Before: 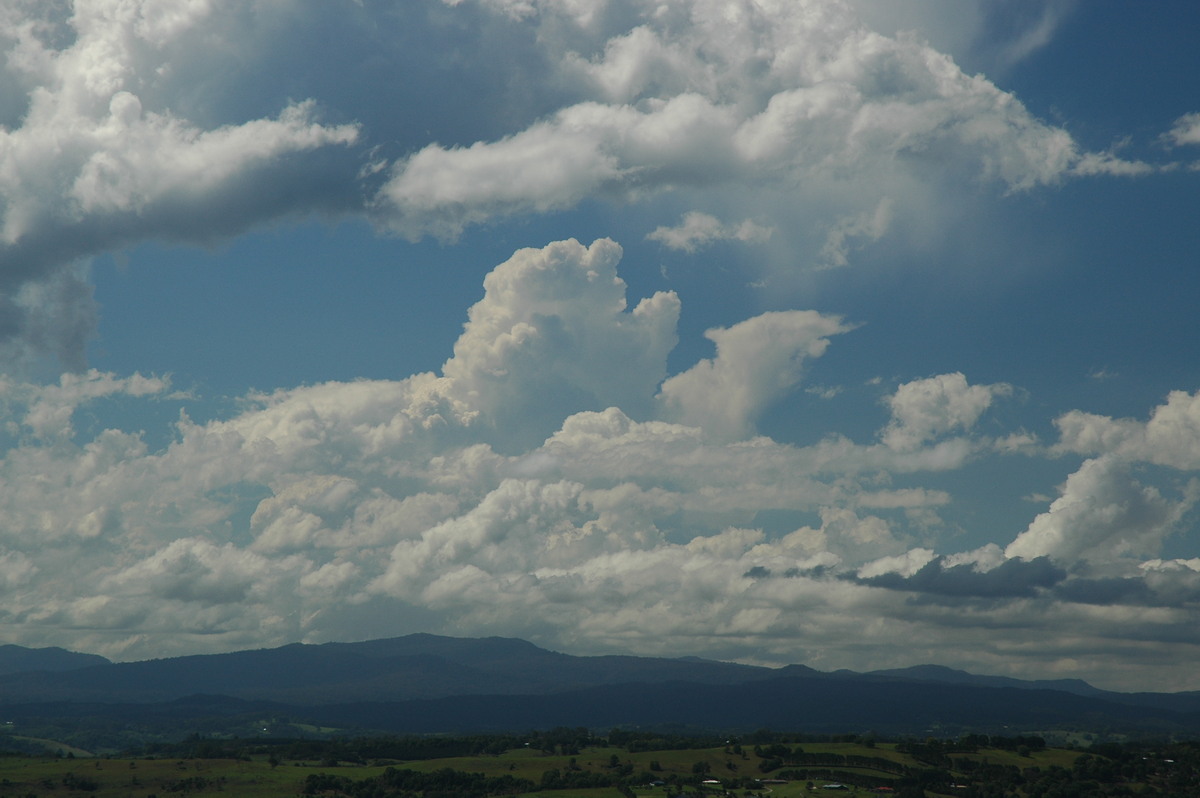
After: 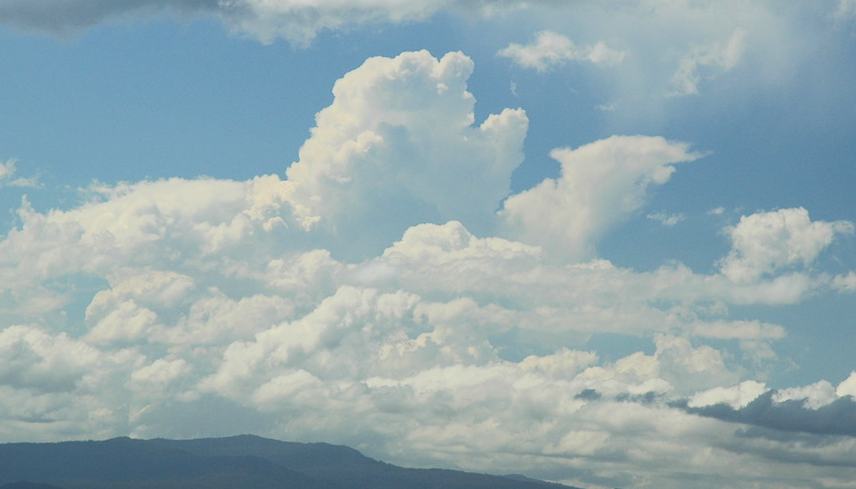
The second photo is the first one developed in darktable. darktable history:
crop and rotate: angle -3.55°, left 9.834%, top 21.072%, right 12.311%, bottom 11.95%
exposure: black level correction 0, exposure 0.701 EV, compensate highlight preservation false
tone curve: curves: ch0 [(0, 0) (0.003, 0.241) (0.011, 0.241) (0.025, 0.242) (0.044, 0.246) (0.069, 0.25) (0.1, 0.251) (0.136, 0.256) (0.177, 0.275) (0.224, 0.293) (0.277, 0.326) (0.335, 0.38) (0.399, 0.449) (0.468, 0.525) (0.543, 0.606) (0.623, 0.683) (0.709, 0.751) (0.801, 0.824) (0.898, 0.871) (1, 1)], color space Lab, independent channels, preserve colors none
